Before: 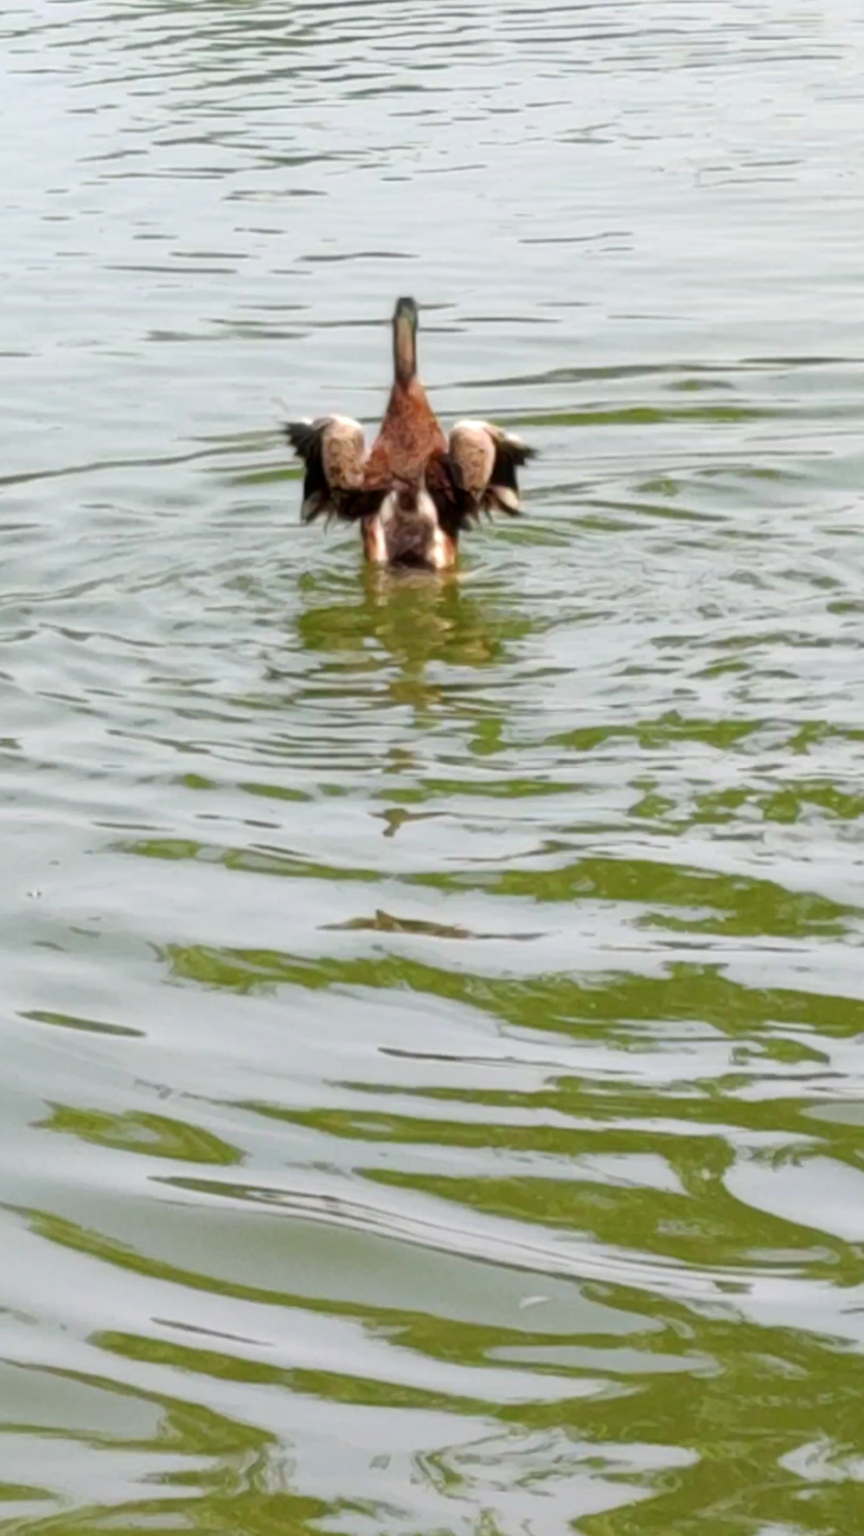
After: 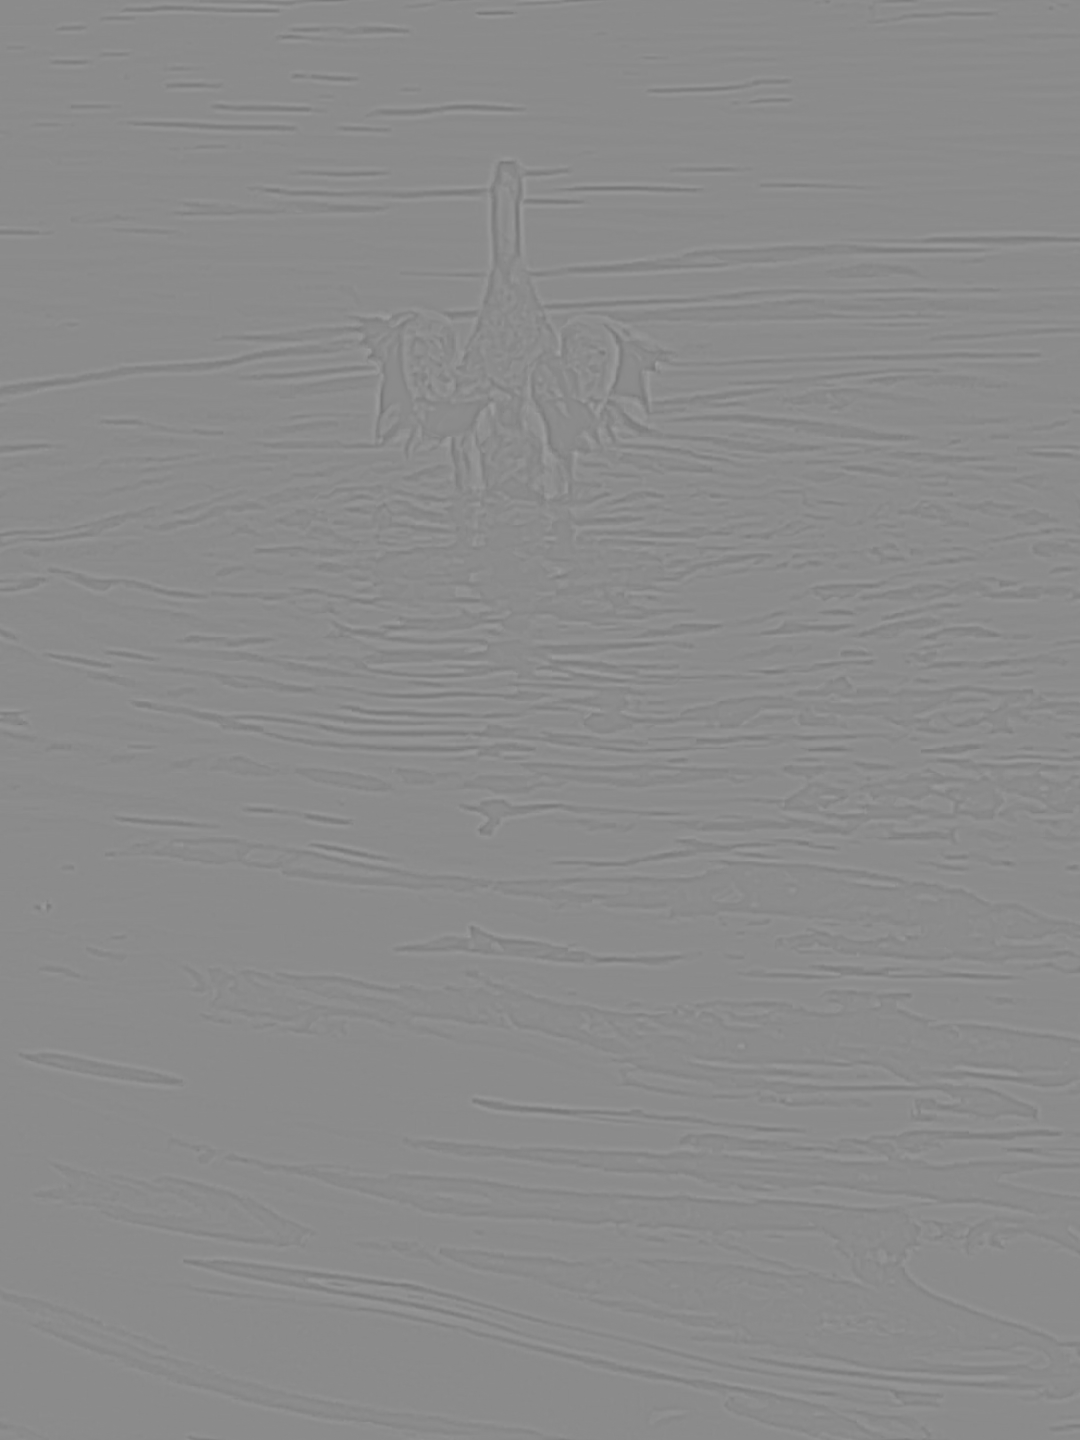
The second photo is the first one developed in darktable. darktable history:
highpass: sharpness 5.84%, contrast boost 8.44%
crop: top 11.038%, bottom 13.962%
local contrast: on, module defaults
tone curve: curves: ch0 [(0, 0) (0.003, 0.062) (0.011, 0.07) (0.025, 0.083) (0.044, 0.094) (0.069, 0.105) (0.1, 0.117) (0.136, 0.136) (0.177, 0.164) (0.224, 0.201) (0.277, 0.256) (0.335, 0.335) (0.399, 0.424) (0.468, 0.529) (0.543, 0.641) (0.623, 0.725) (0.709, 0.787) (0.801, 0.849) (0.898, 0.917) (1, 1)], preserve colors none
